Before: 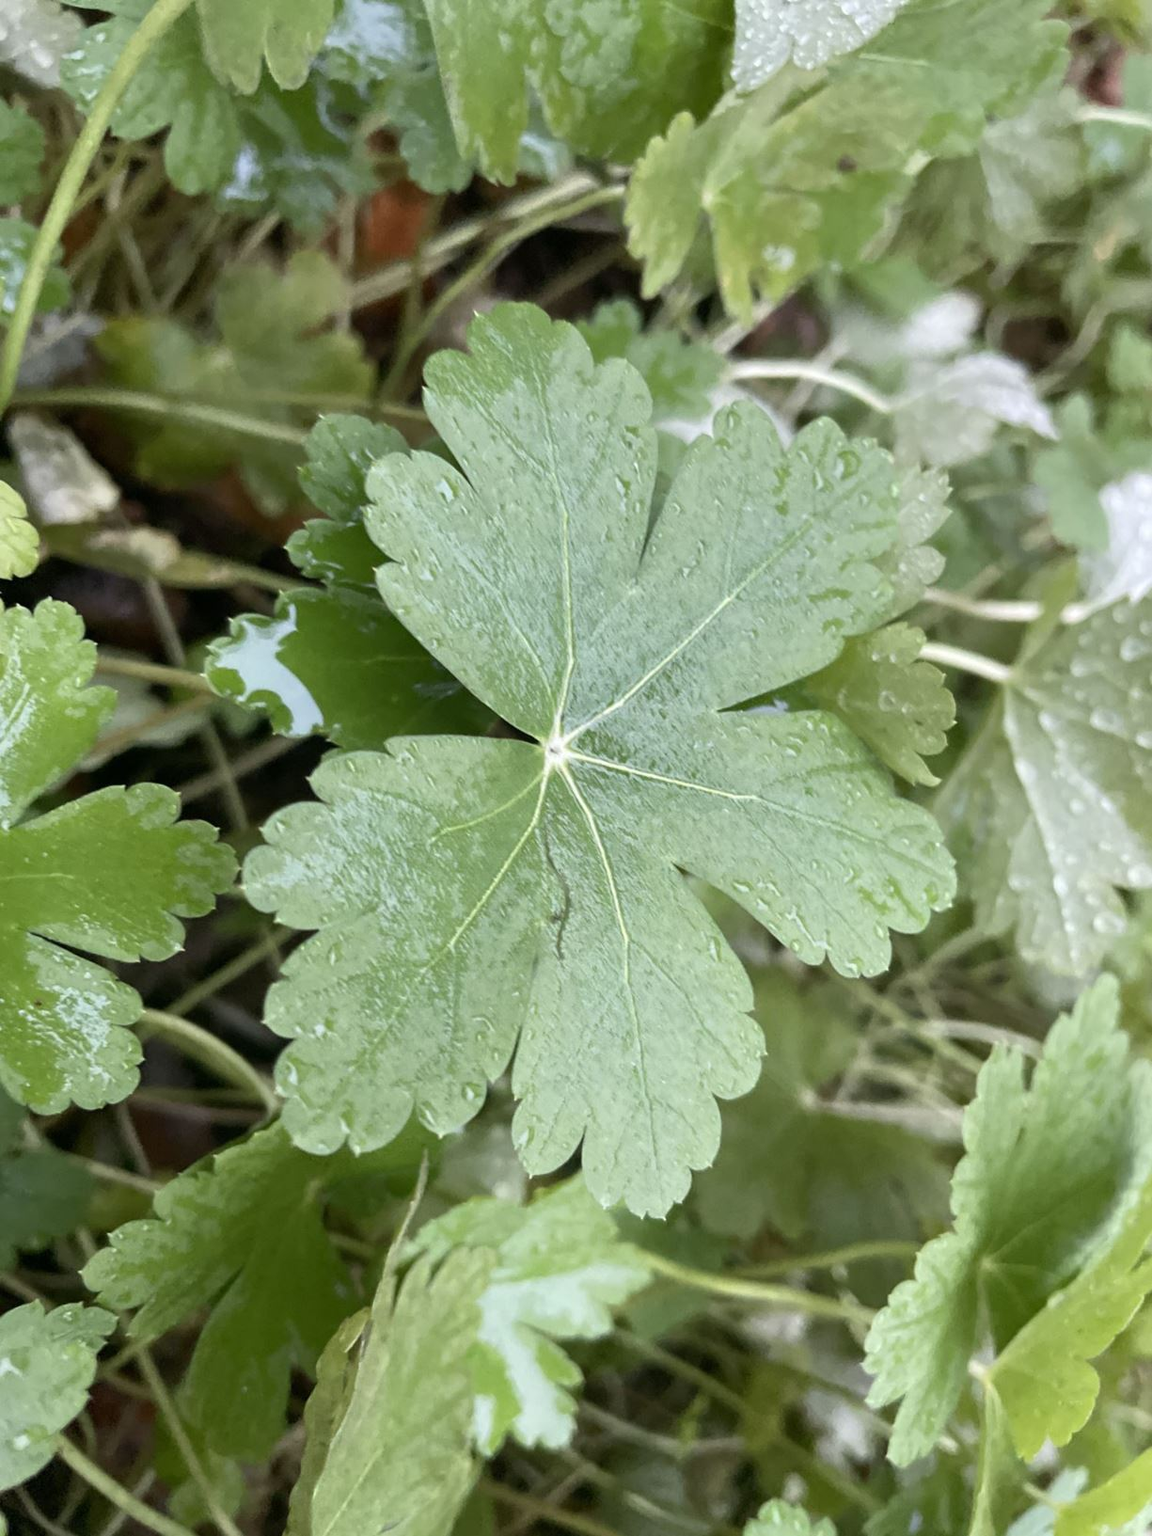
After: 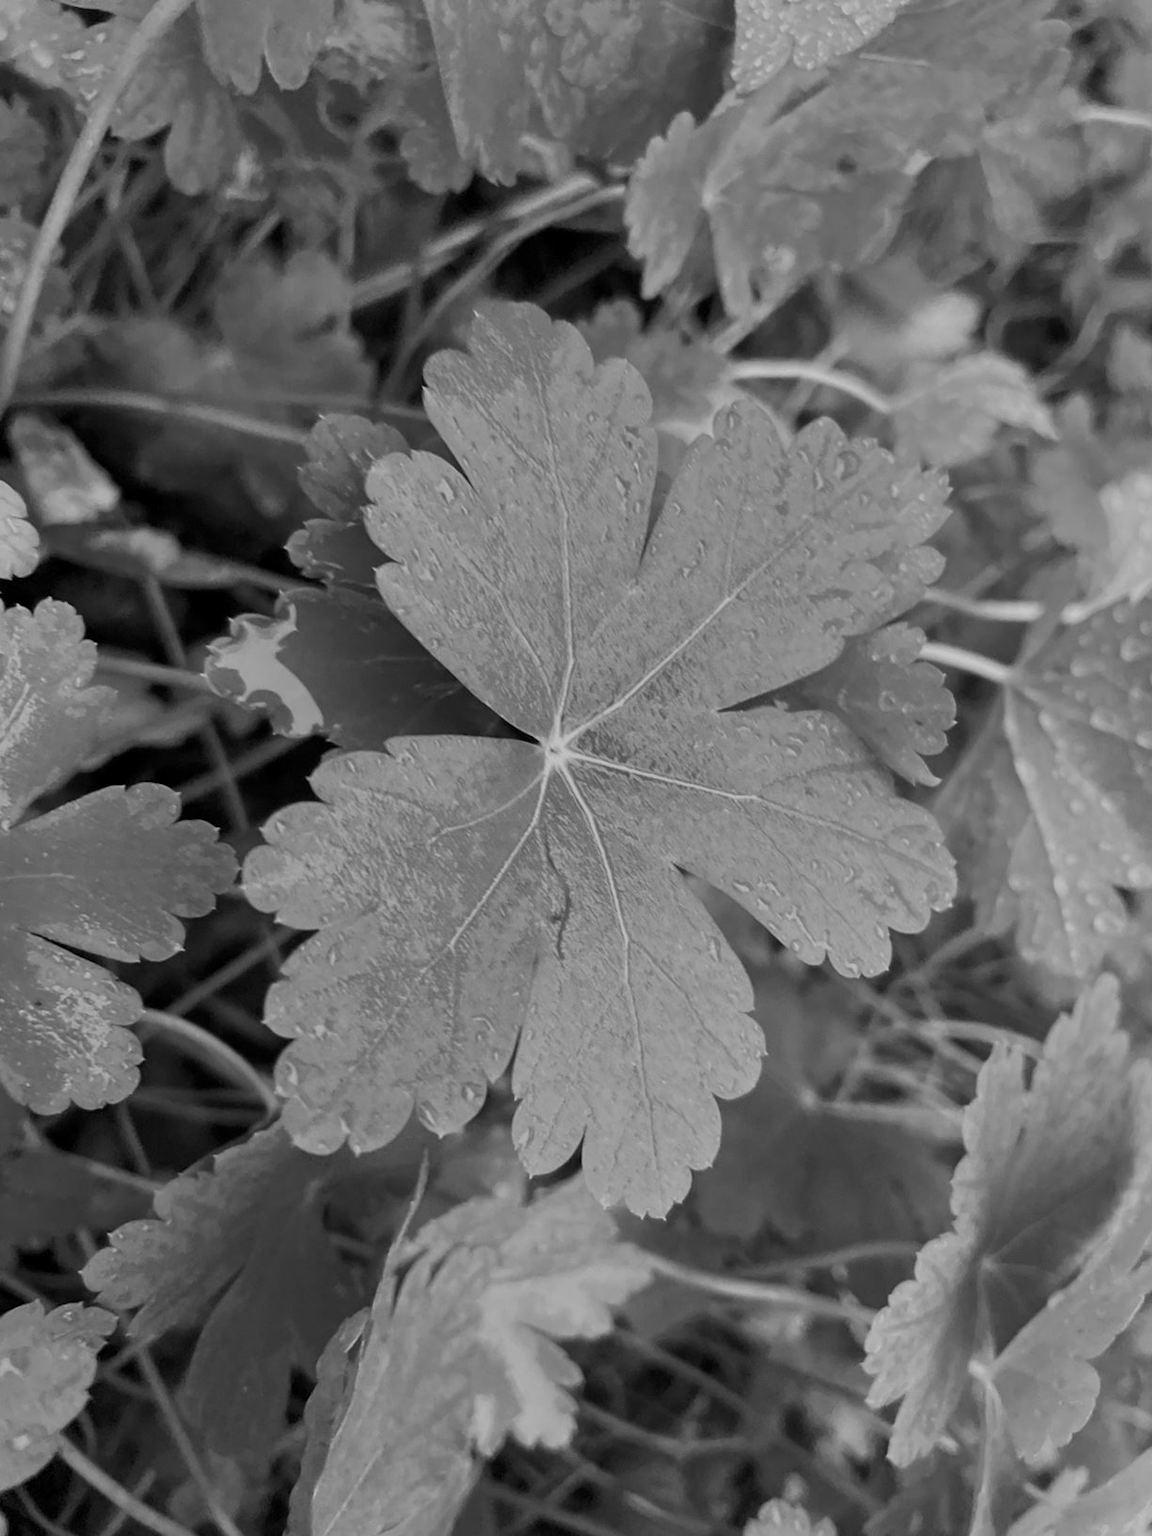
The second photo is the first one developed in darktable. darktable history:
monochrome: a 79.32, b 81.83, size 1.1
tone equalizer: on, module defaults
color balance: mode lift, gamma, gain (sRGB), lift [0.97, 1, 1, 1], gamma [1.03, 1, 1, 1]
